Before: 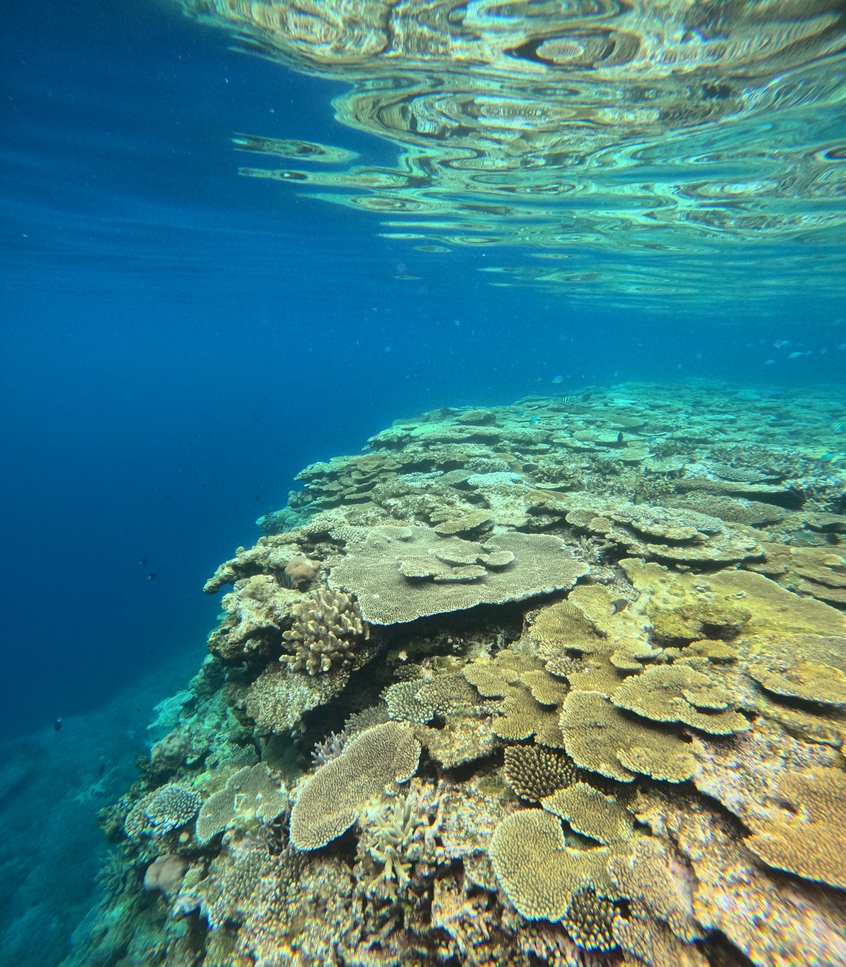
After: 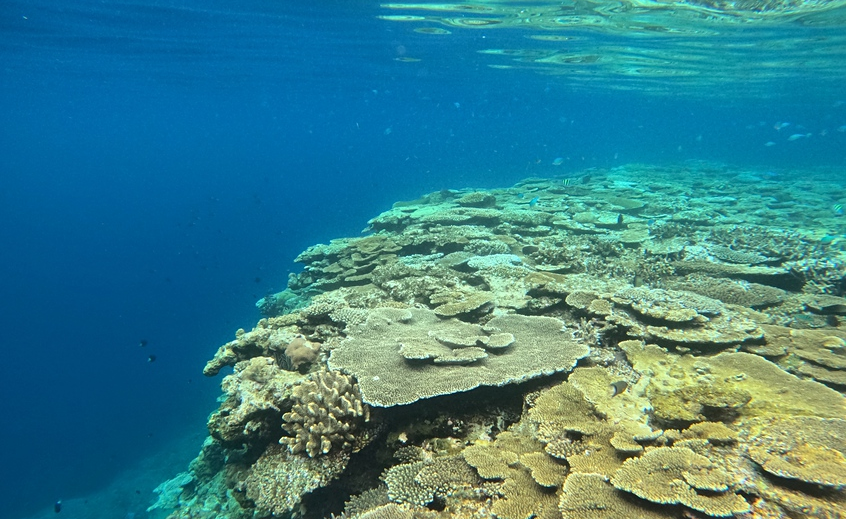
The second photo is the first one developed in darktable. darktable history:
sharpen: amount 0.21
crop and rotate: top 22.57%, bottom 23.735%
